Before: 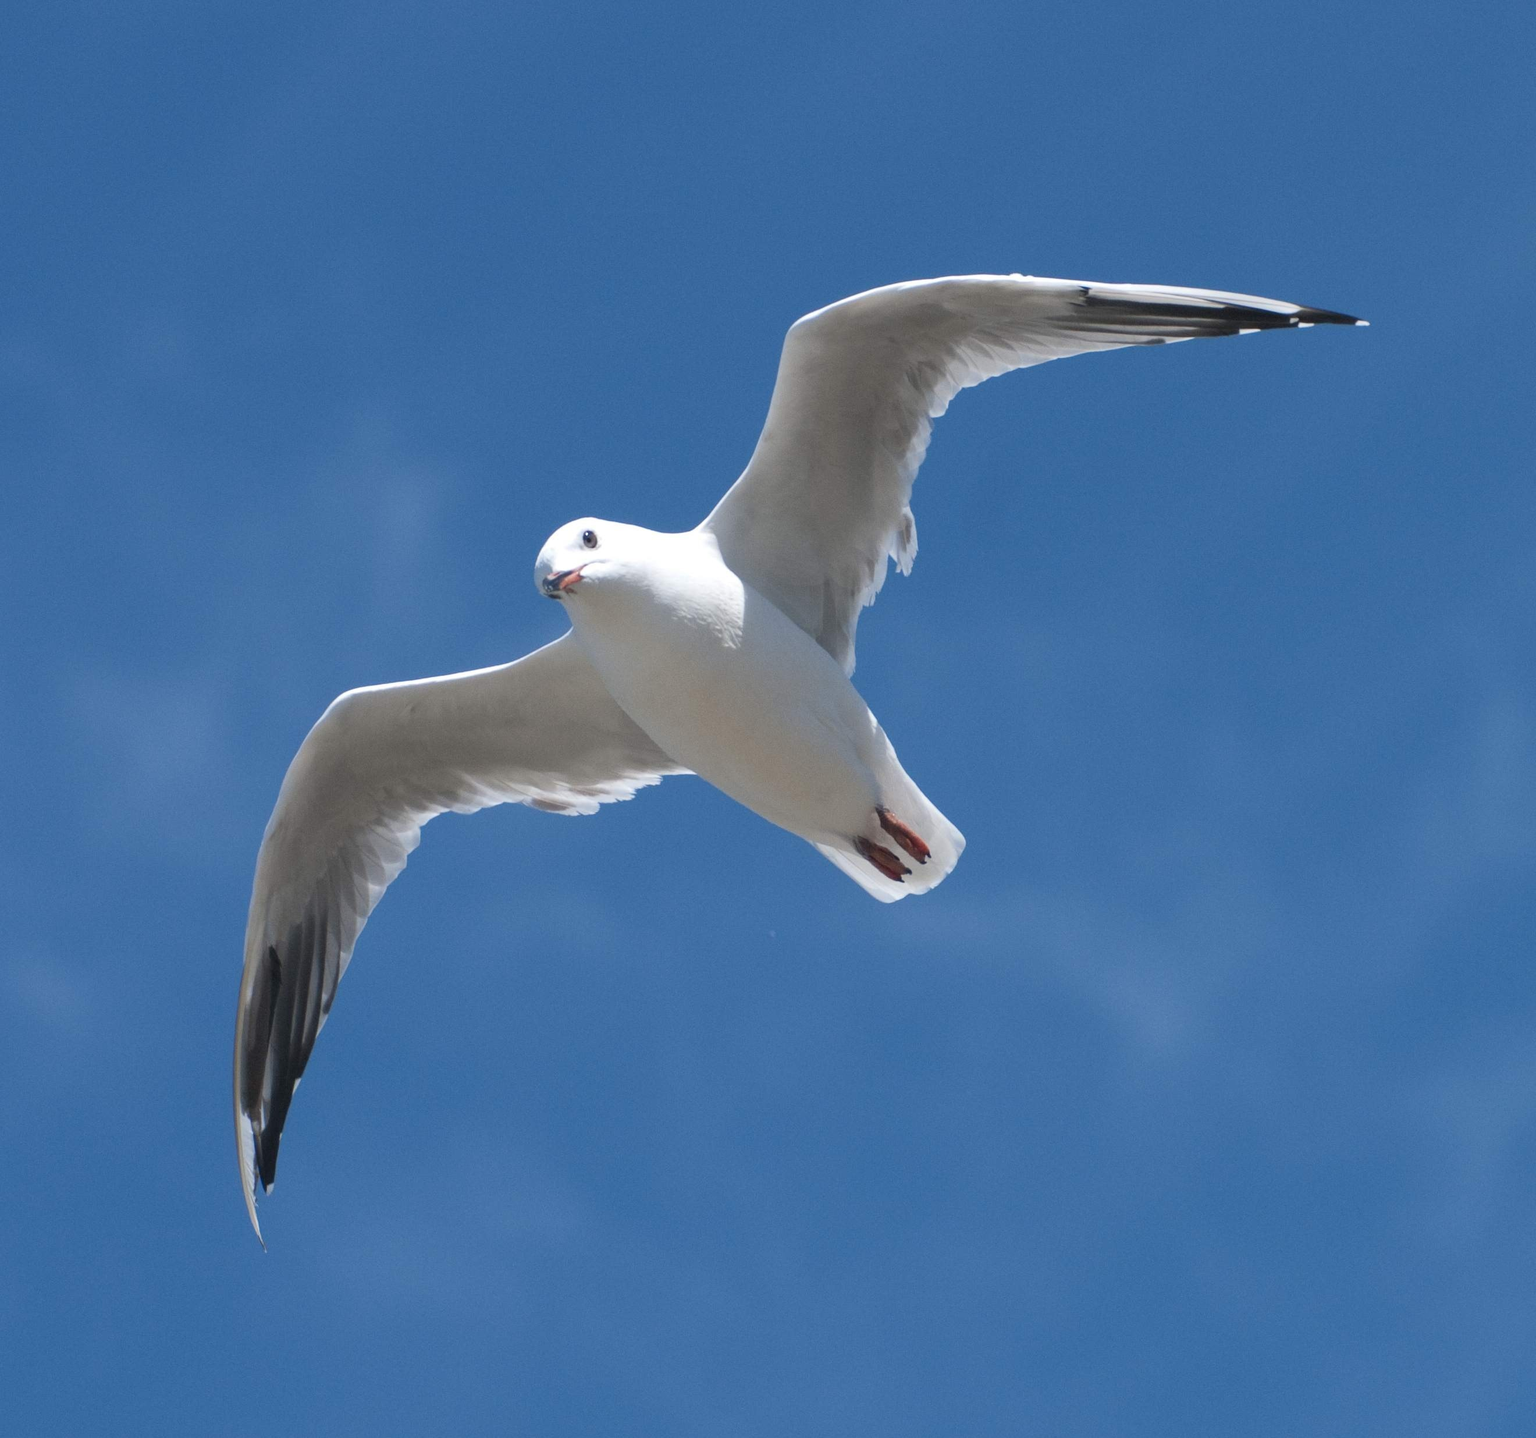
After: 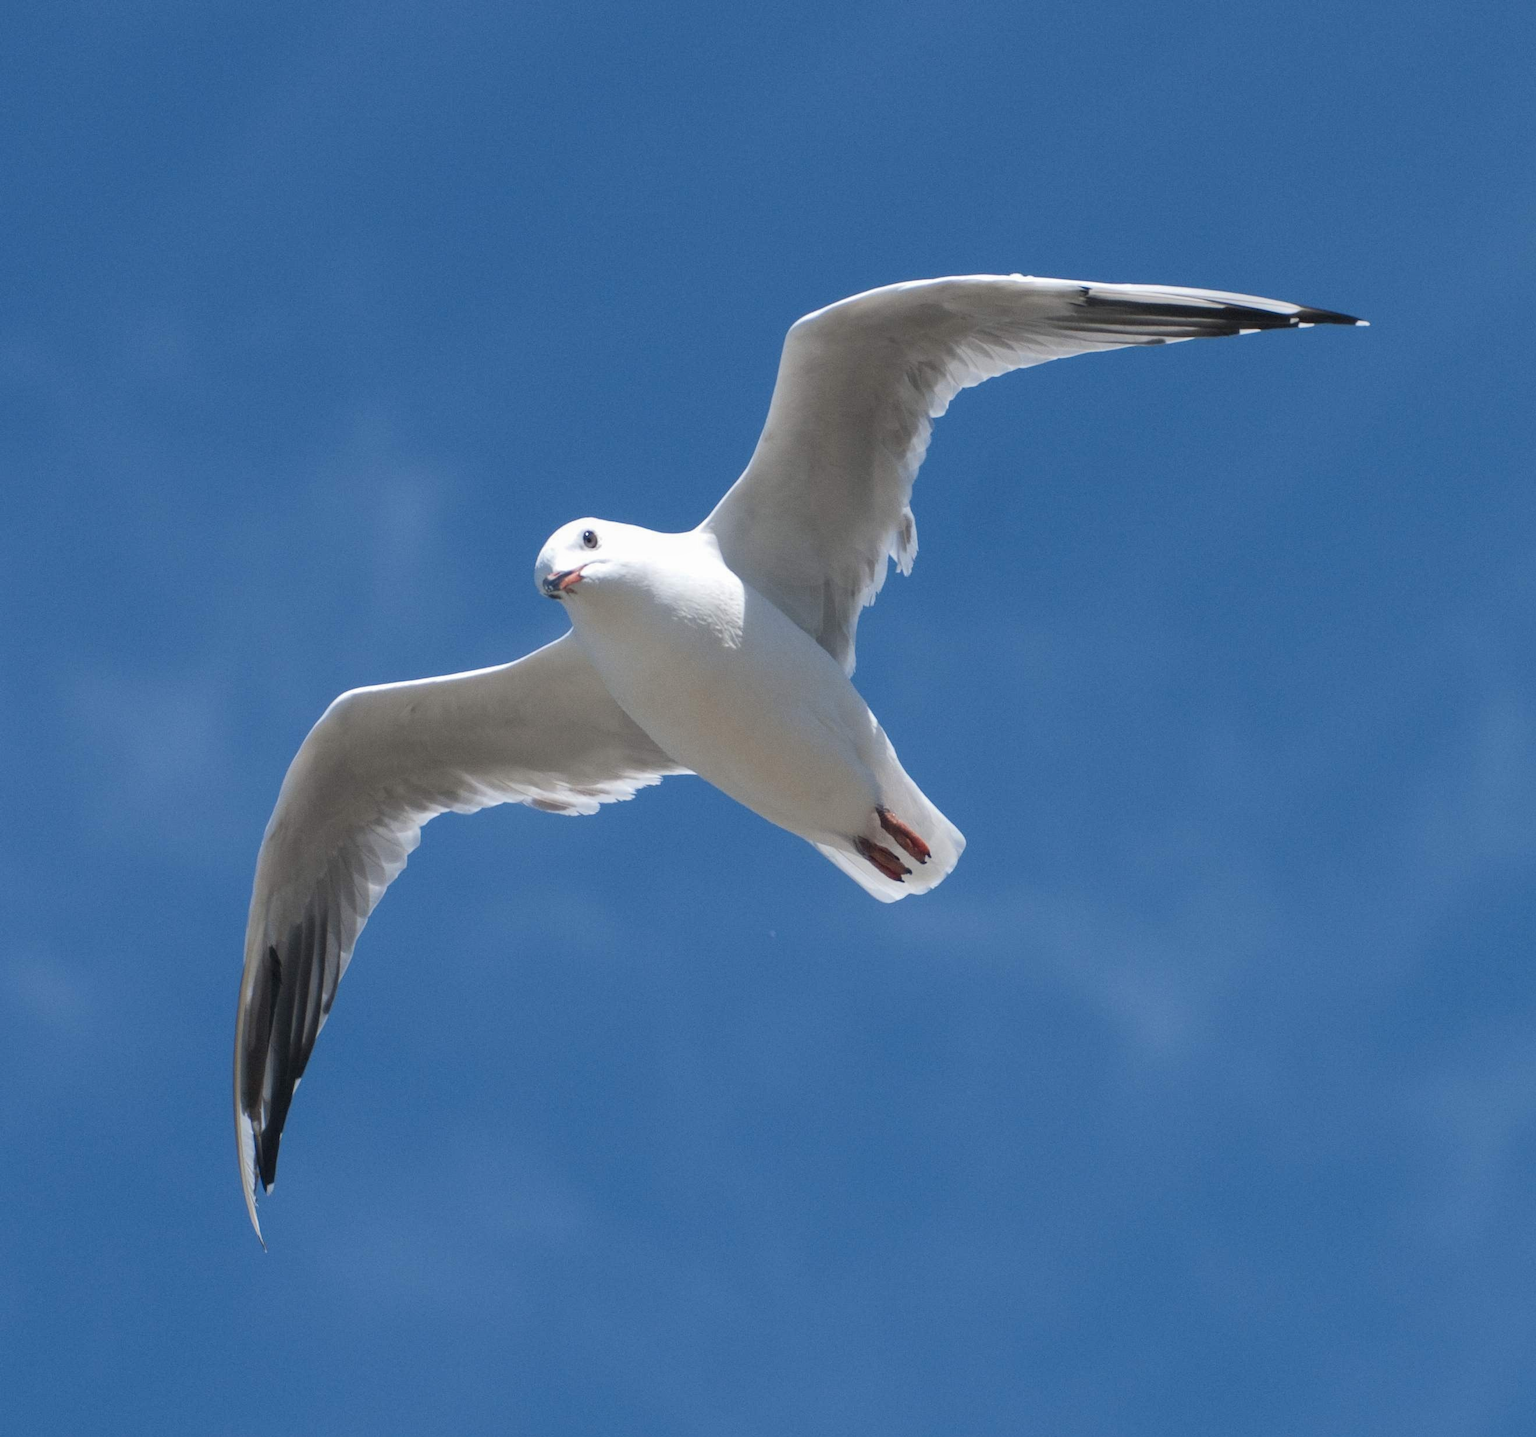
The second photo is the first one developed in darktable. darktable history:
local contrast: highlights 100%, shadows 100%, detail 120%, midtone range 0.2
shadows and highlights: shadows -20, white point adjustment -2, highlights -35
